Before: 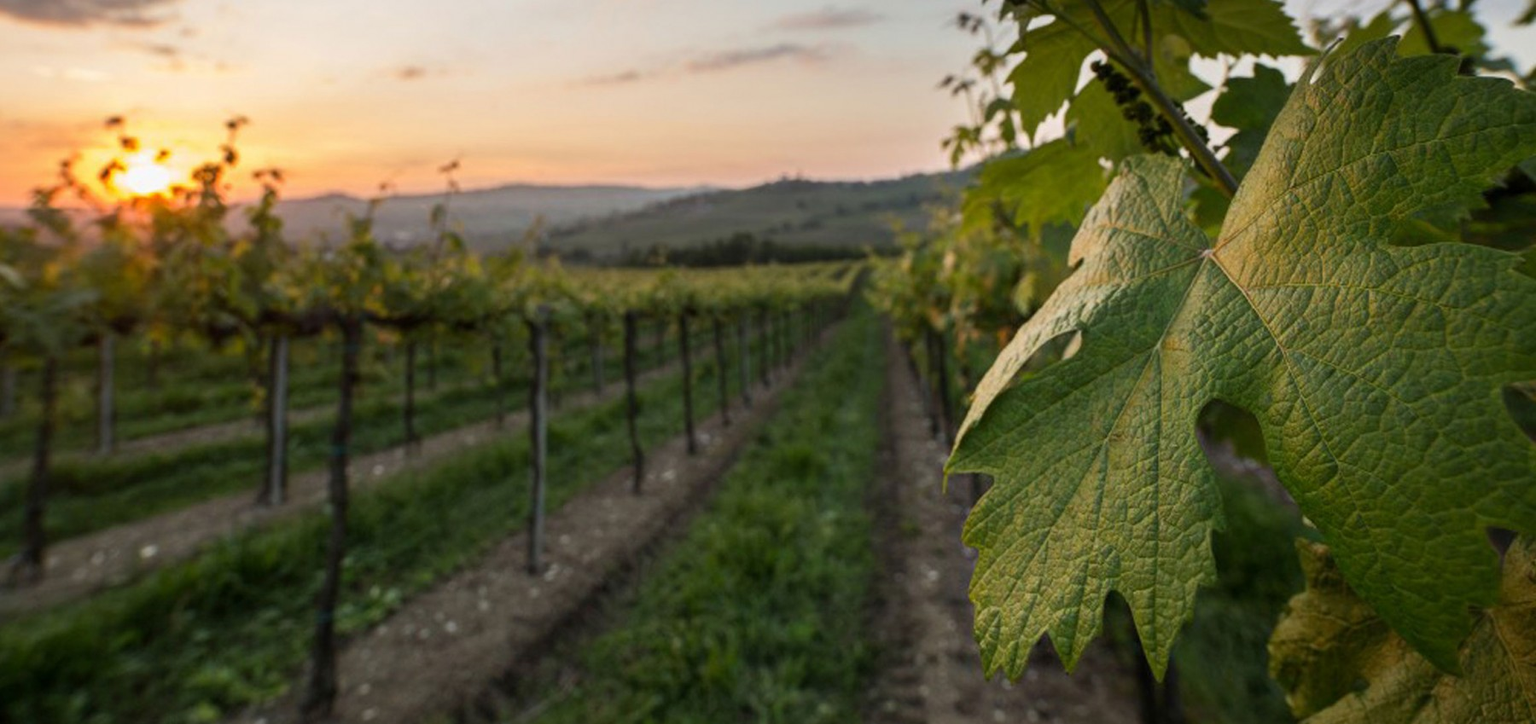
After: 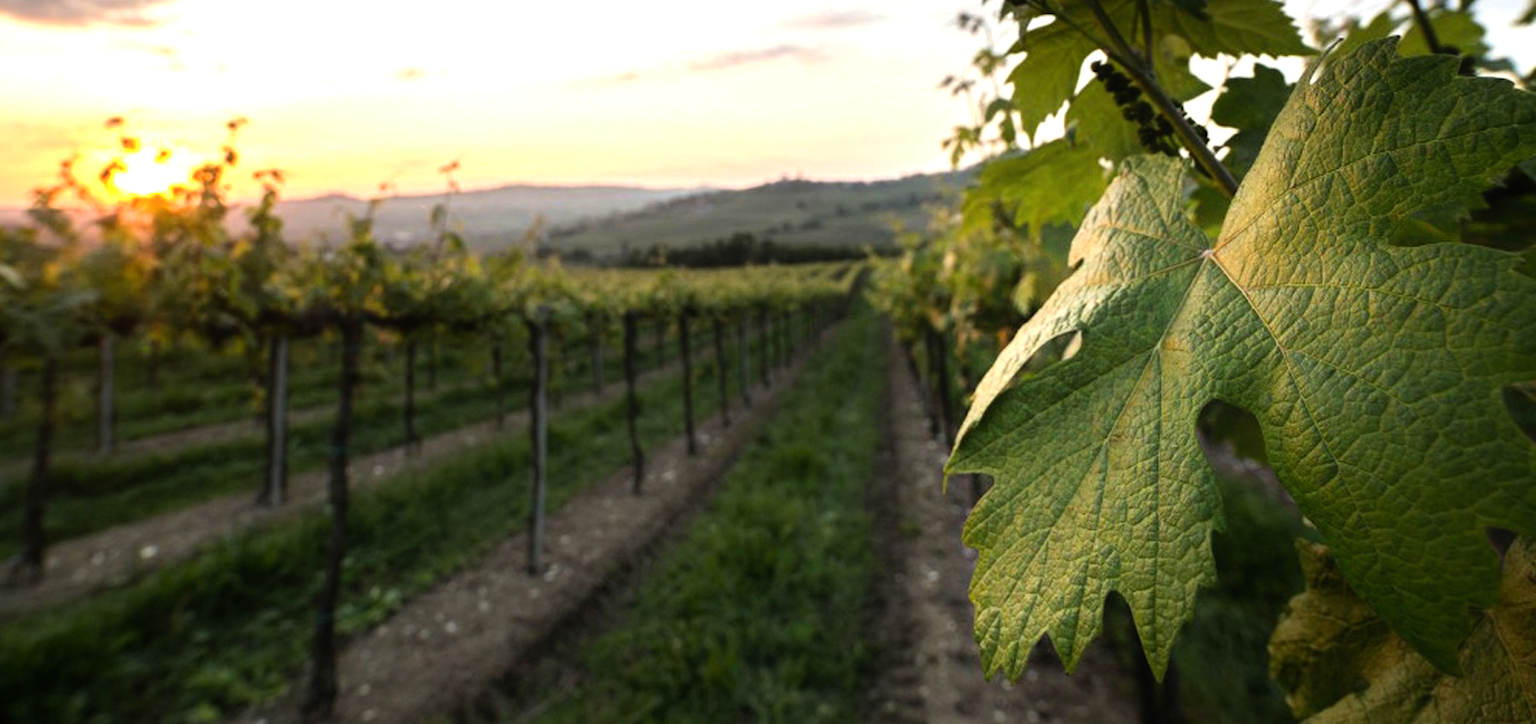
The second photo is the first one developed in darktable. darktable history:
tone equalizer: -8 EV -1.07 EV, -7 EV -1.02 EV, -6 EV -0.903 EV, -5 EV -0.541 EV, -3 EV 0.6 EV, -2 EV 0.882 EV, -1 EV 1.01 EV, +0 EV 1.06 EV, mask exposure compensation -0.5 EV
contrast equalizer: octaves 7, y [[0.6 ×6], [0.55 ×6], [0 ×6], [0 ×6], [0 ×6]], mix -0.194
